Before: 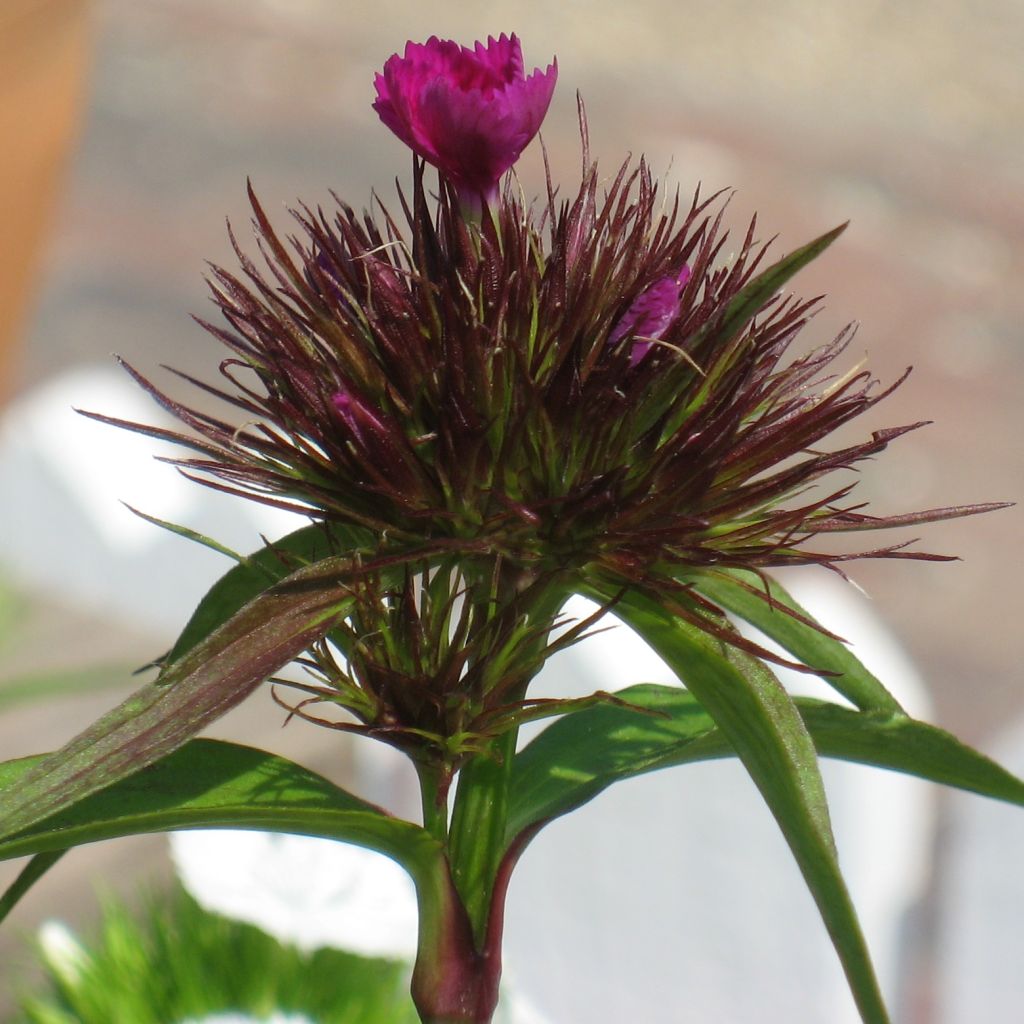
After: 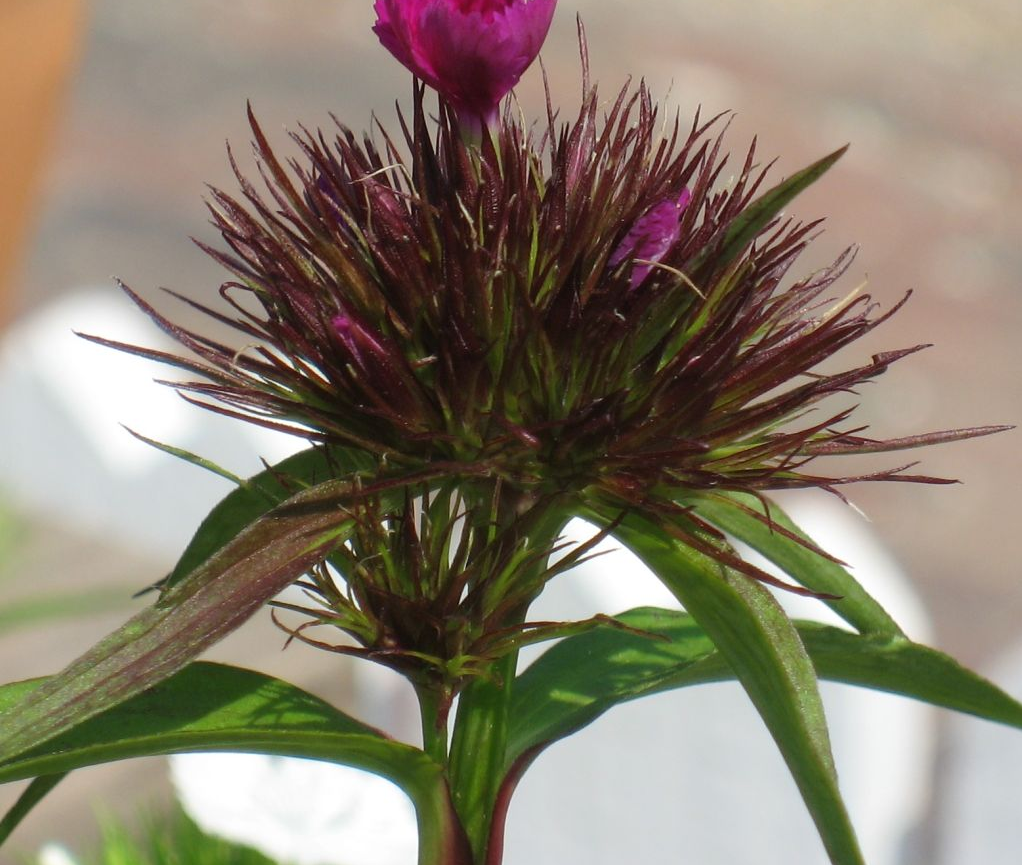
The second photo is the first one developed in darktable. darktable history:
crop: top 7.614%, bottom 7.868%
